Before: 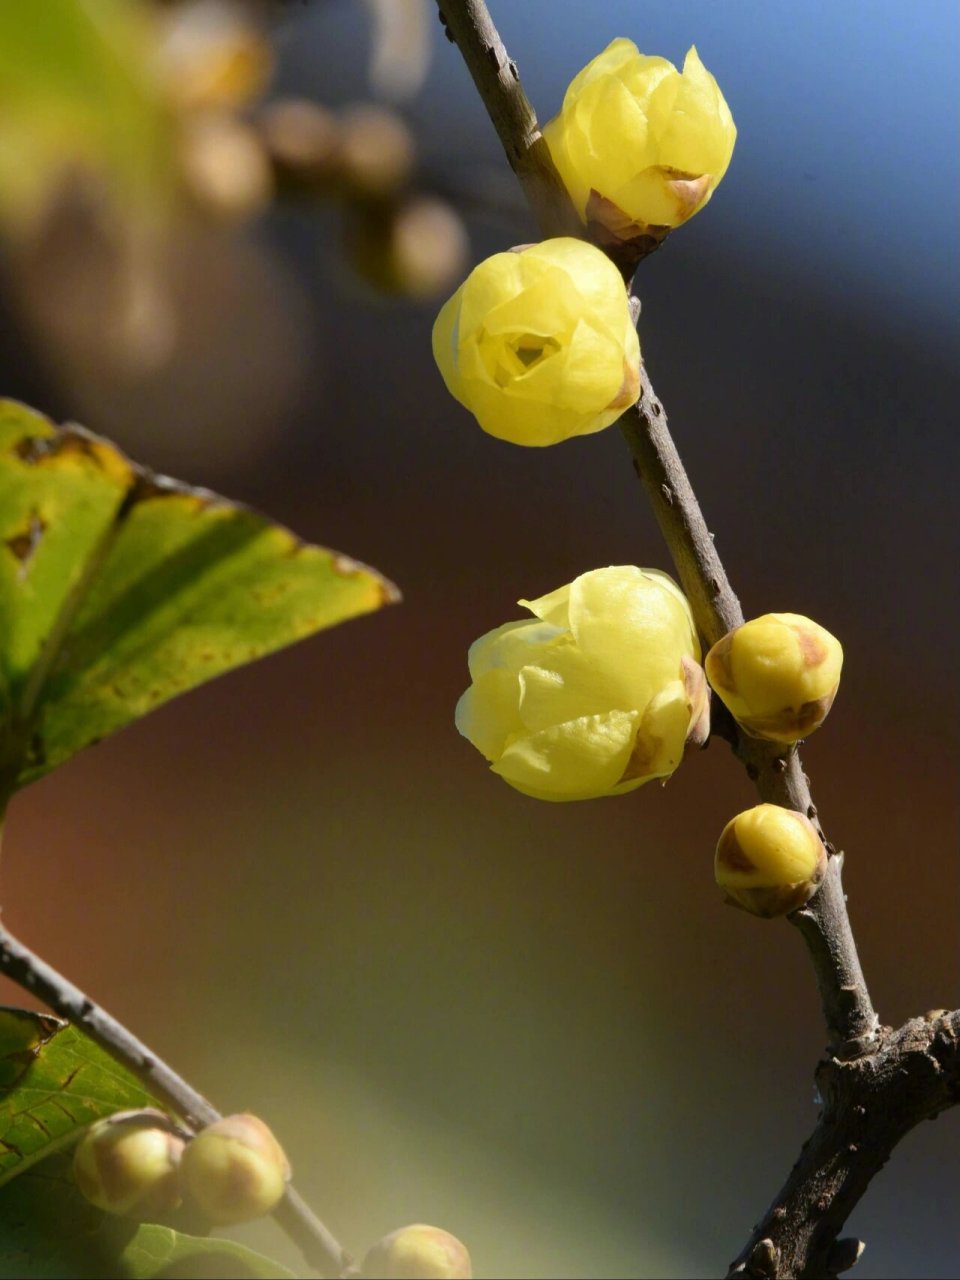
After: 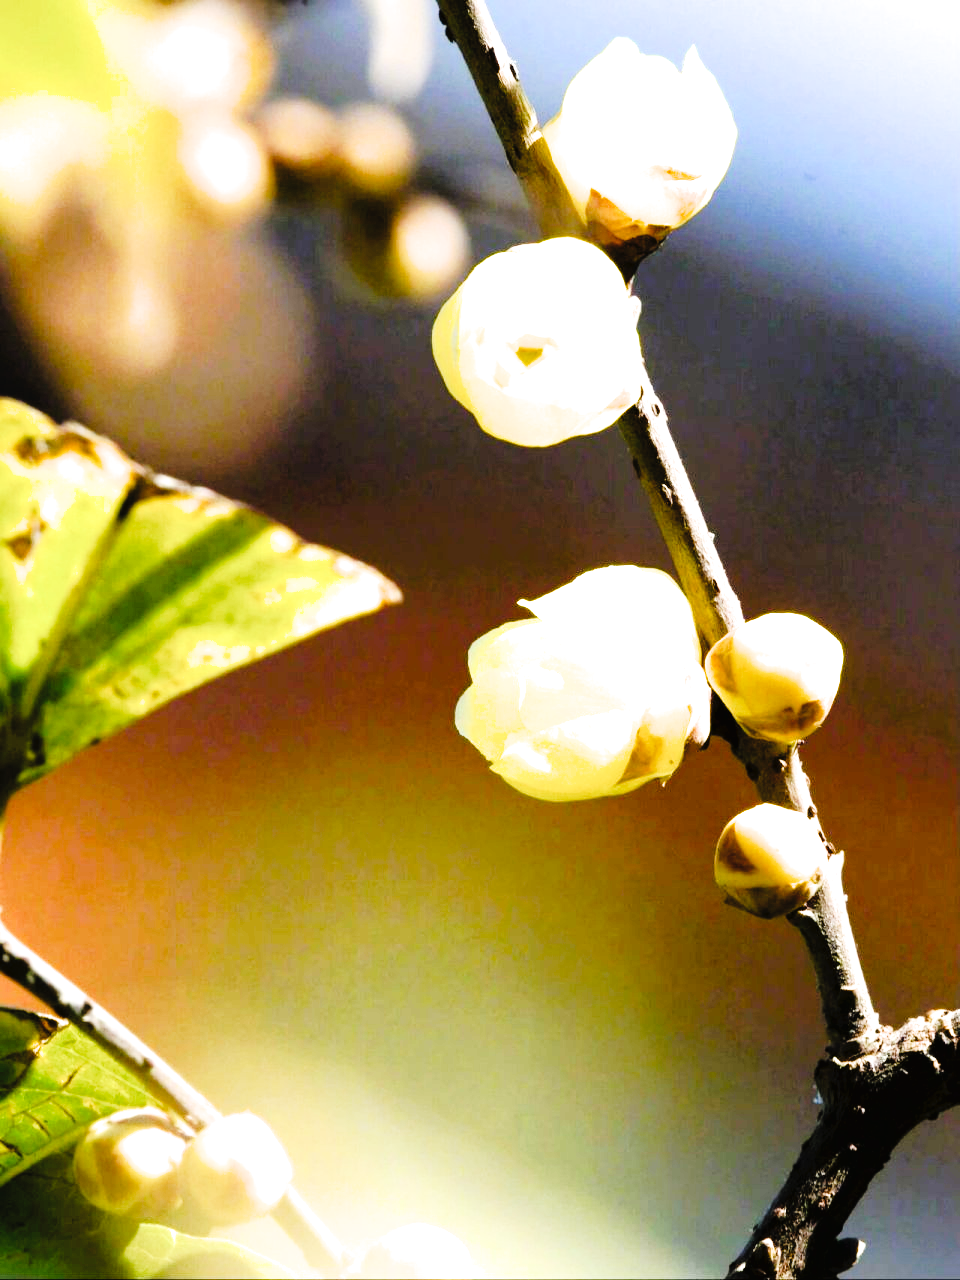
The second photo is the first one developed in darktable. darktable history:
color balance rgb: perceptual saturation grading › global saturation 25%, perceptual saturation grading › highlights -50%, perceptual saturation grading › shadows 30%, perceptual brilliance grading › global brilliance 12%, global vibrance 20%
exposure: black level correction 0, exposure 1.388 EV, compensate exposure bias true, compensate highlight preservation false
tone curve: curves: ch0 [(0, 0) (0.003, 0.024) (0.011, 0.032) (0.025, 0.041) (0.044, 0.054) (0.069, 0.069) (0.1, 0.09) (0.136, 0.116) (0.177, 0.162) (0.224, 0.213) (0.277, 0.278) (0.335, 0.359) (0.399, 0.447) (0.468, 0.543) (0.543, 0.621) (0.623, 0.717) (0.709, 0.807) (0.801, 0.876) (0.898, 0.934) (1, 1)], preserve colors none
filmic rgb: black relative exposure -3.72 EV, white relative exposure 2.77 EV, dynamic range scaling -5.32%, hardness 3.03
